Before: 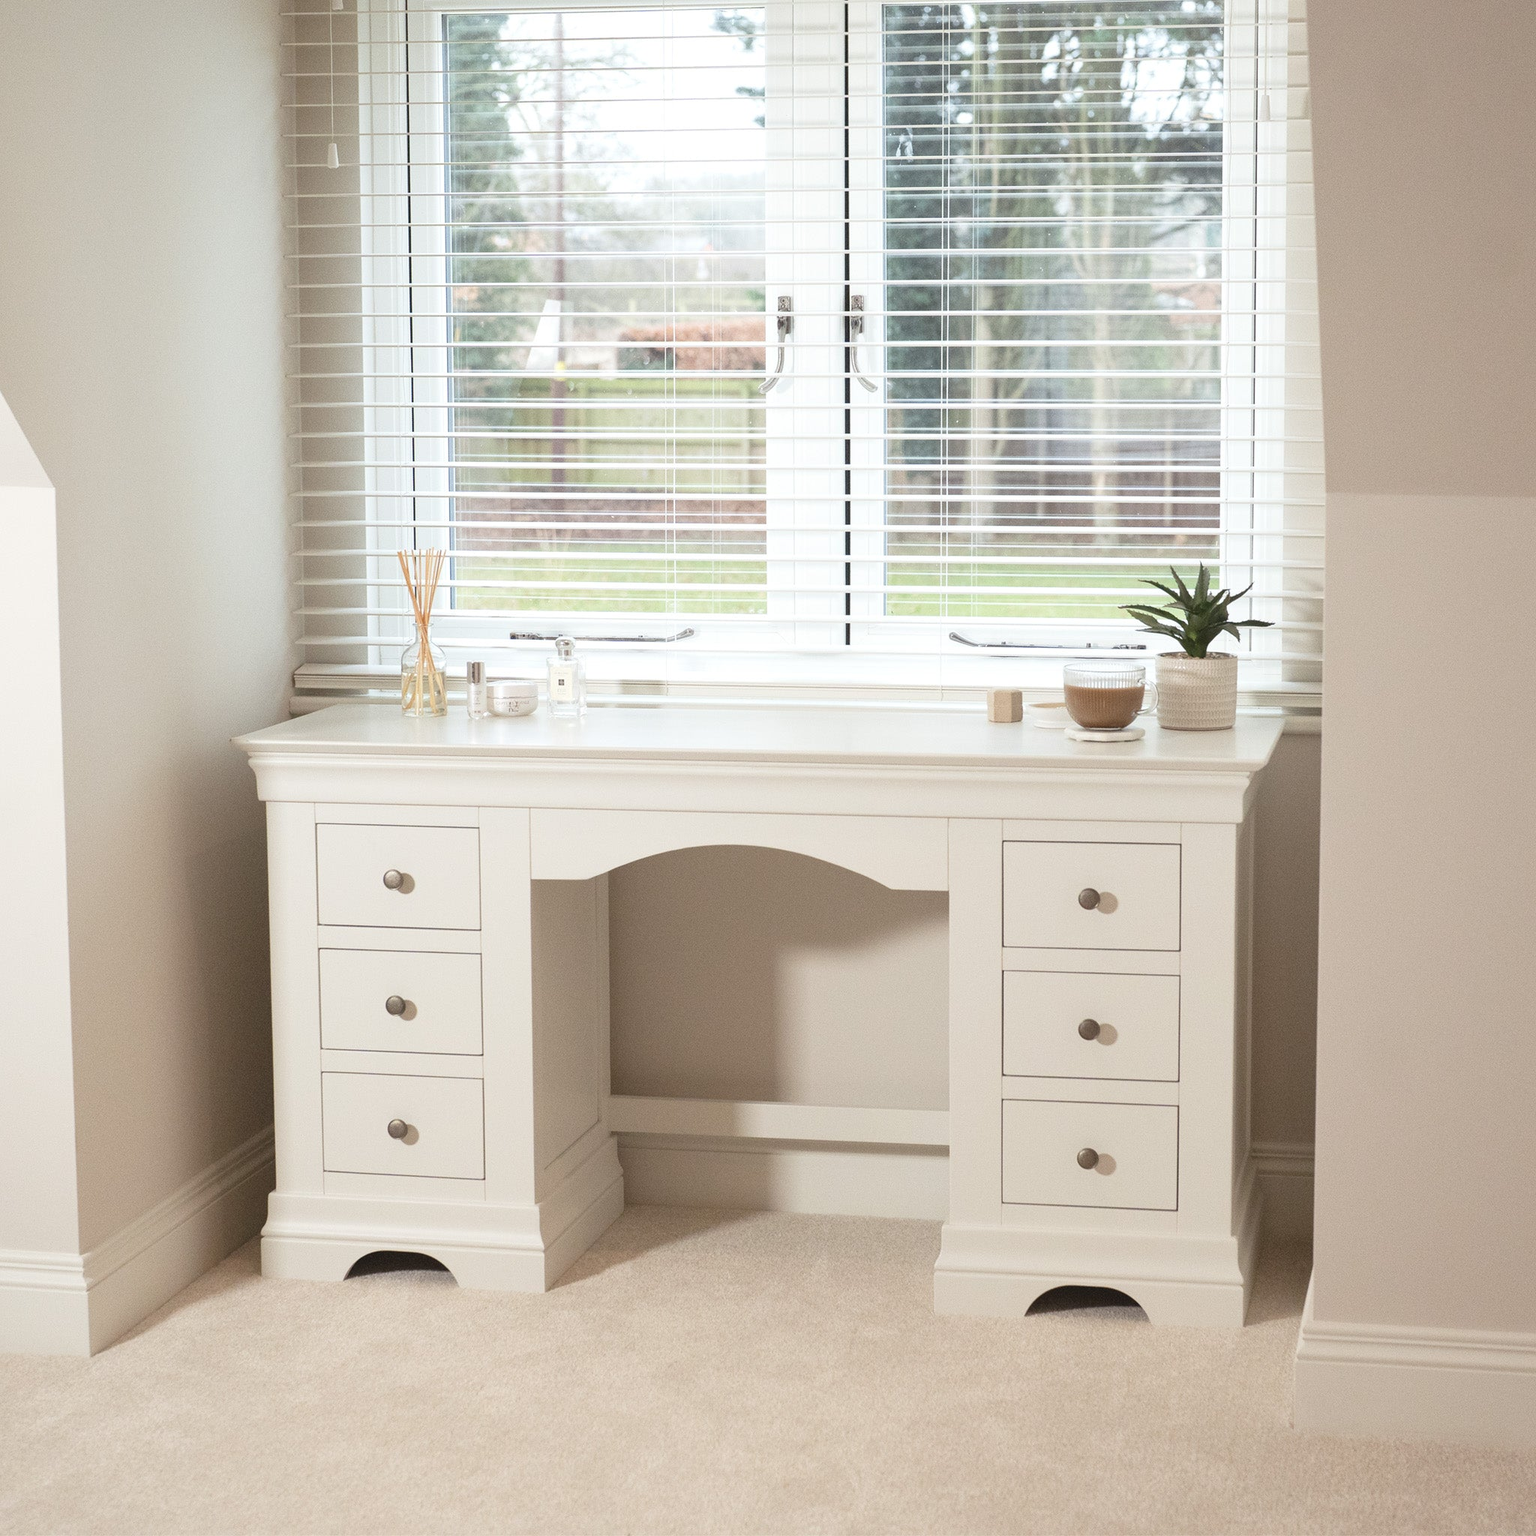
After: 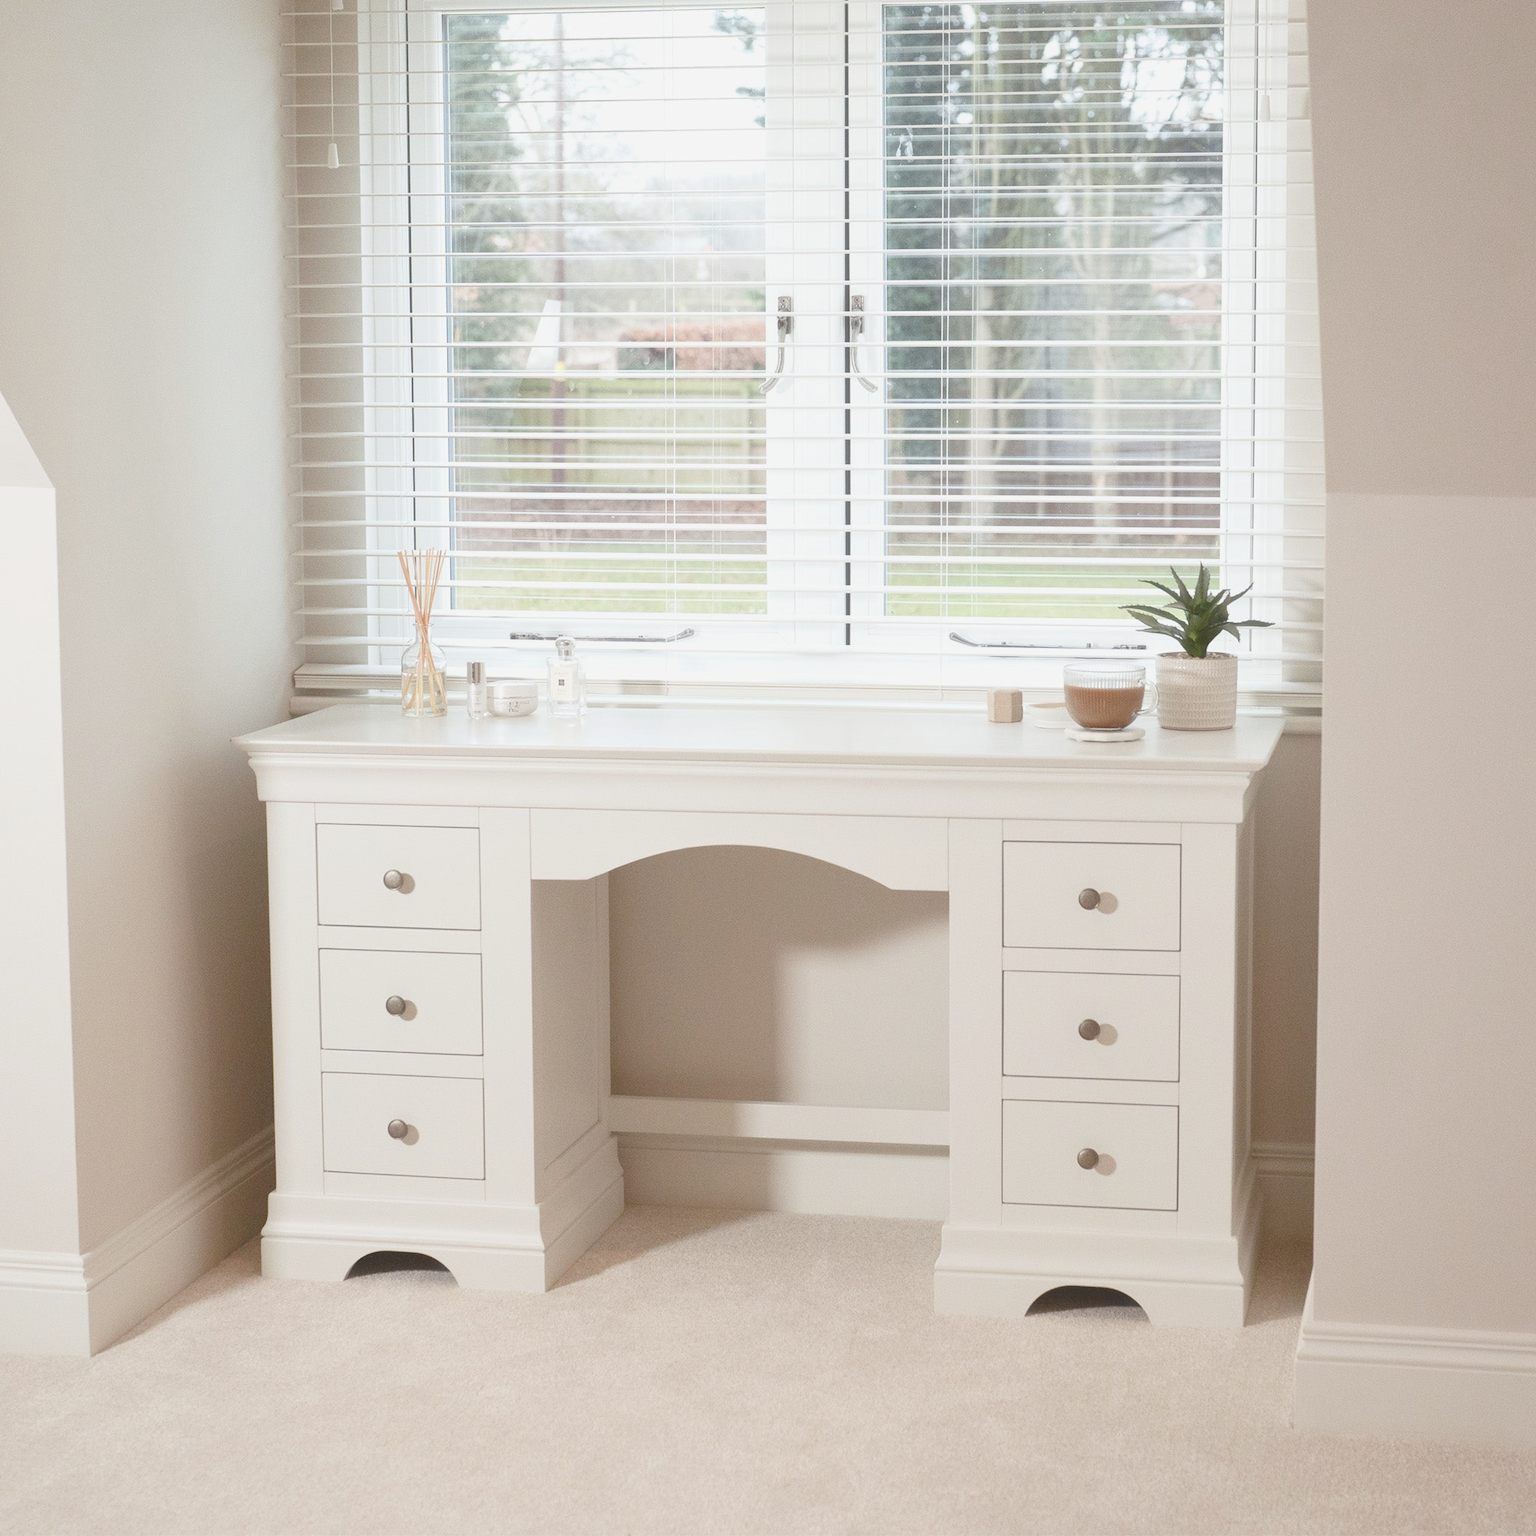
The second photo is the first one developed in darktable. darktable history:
exposure: exposure 0.296 EV, compensate exposure bias true, compensate highlight preservation false
color balance rgb: highlights gain › luminance 14.953%, global offset › luminance 0.475%, global offset › hue 55.76°, perceptual saturation grading › global saturation 20%, perceptual saturation grading › highlights -50.537%, perceptual saturation grading › shadows 30.887%, hue shift -2.84°, contrast -21.128%
haze removal: strength -0.114, compatibility mode true, adaptive false
